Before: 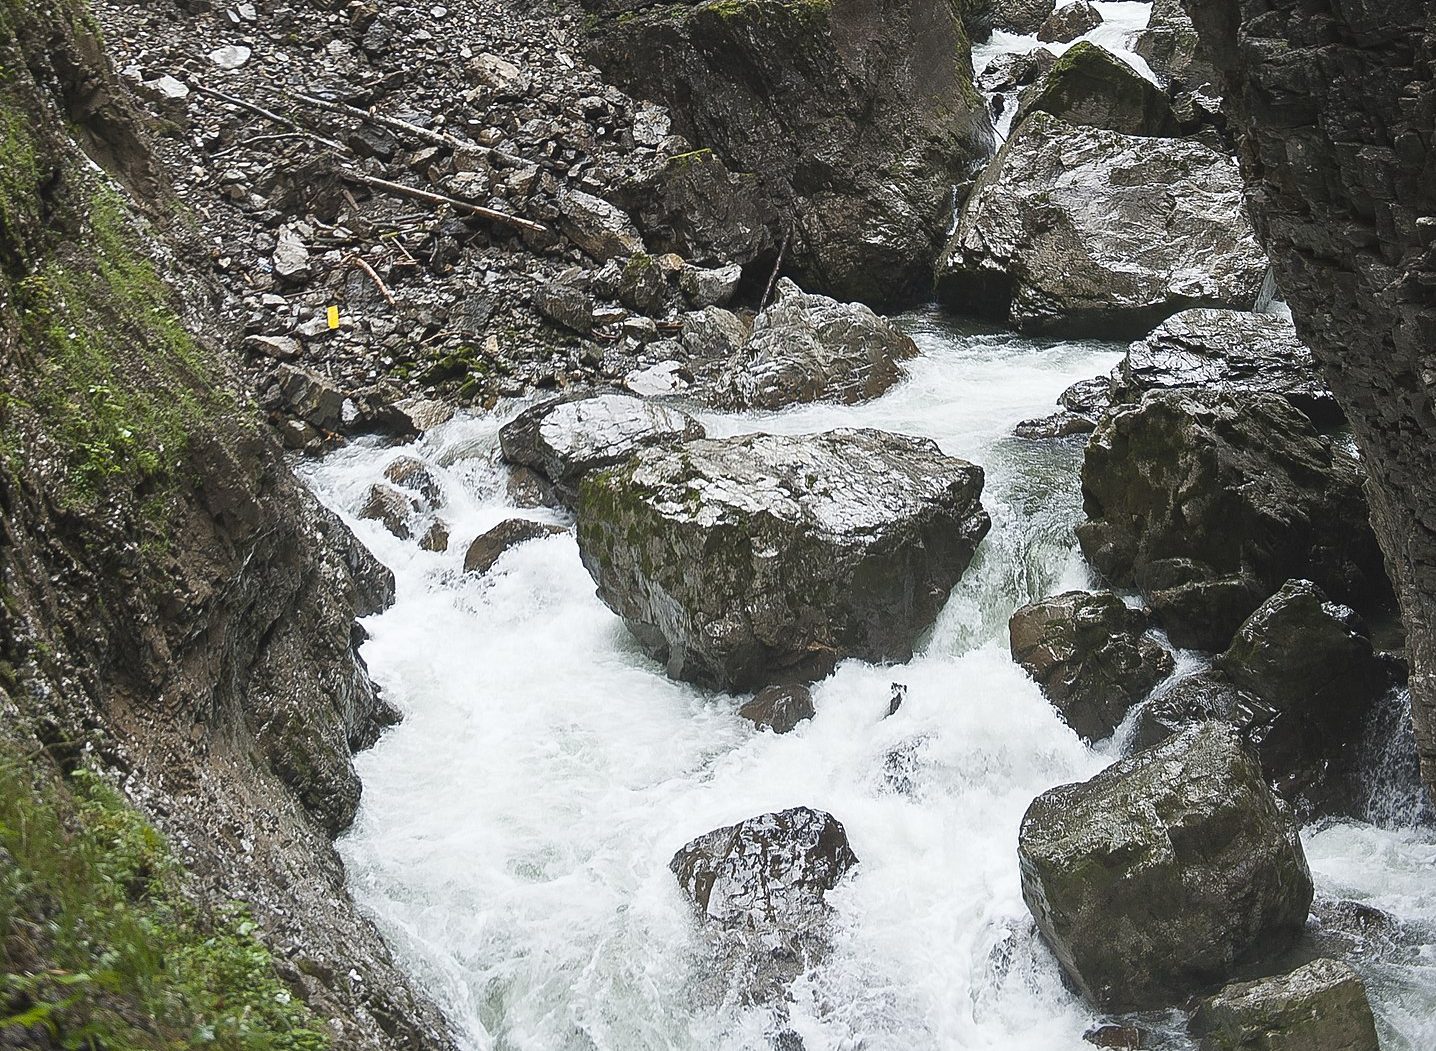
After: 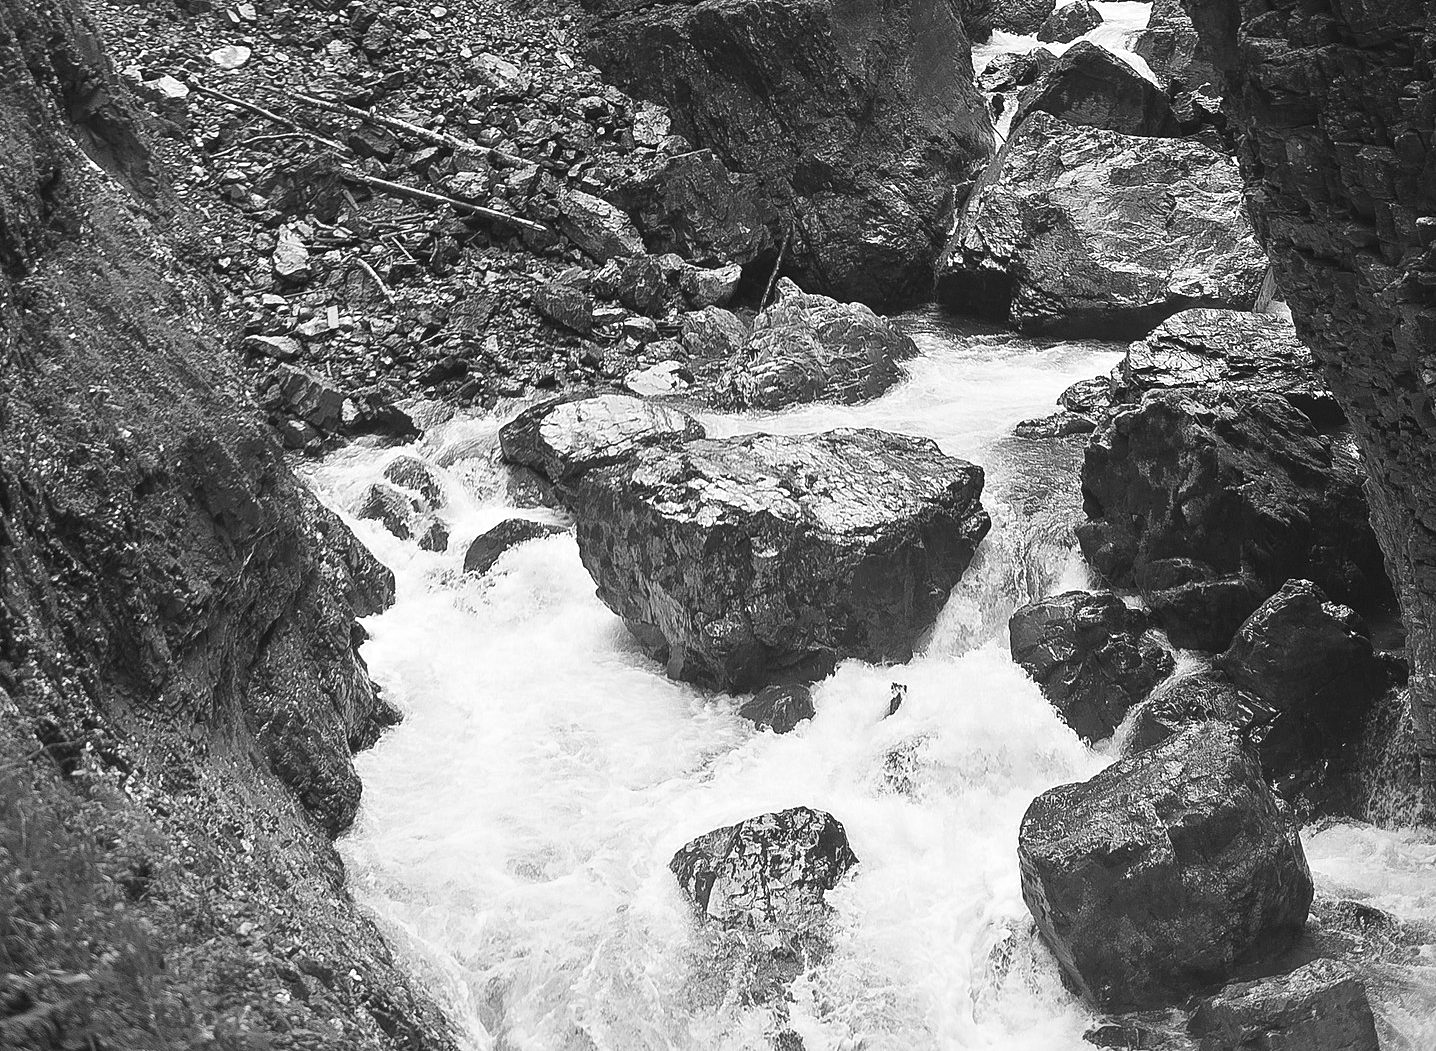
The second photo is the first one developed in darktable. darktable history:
white balance: red 0.98, blue 1.61
monochrome: on, module defaults
